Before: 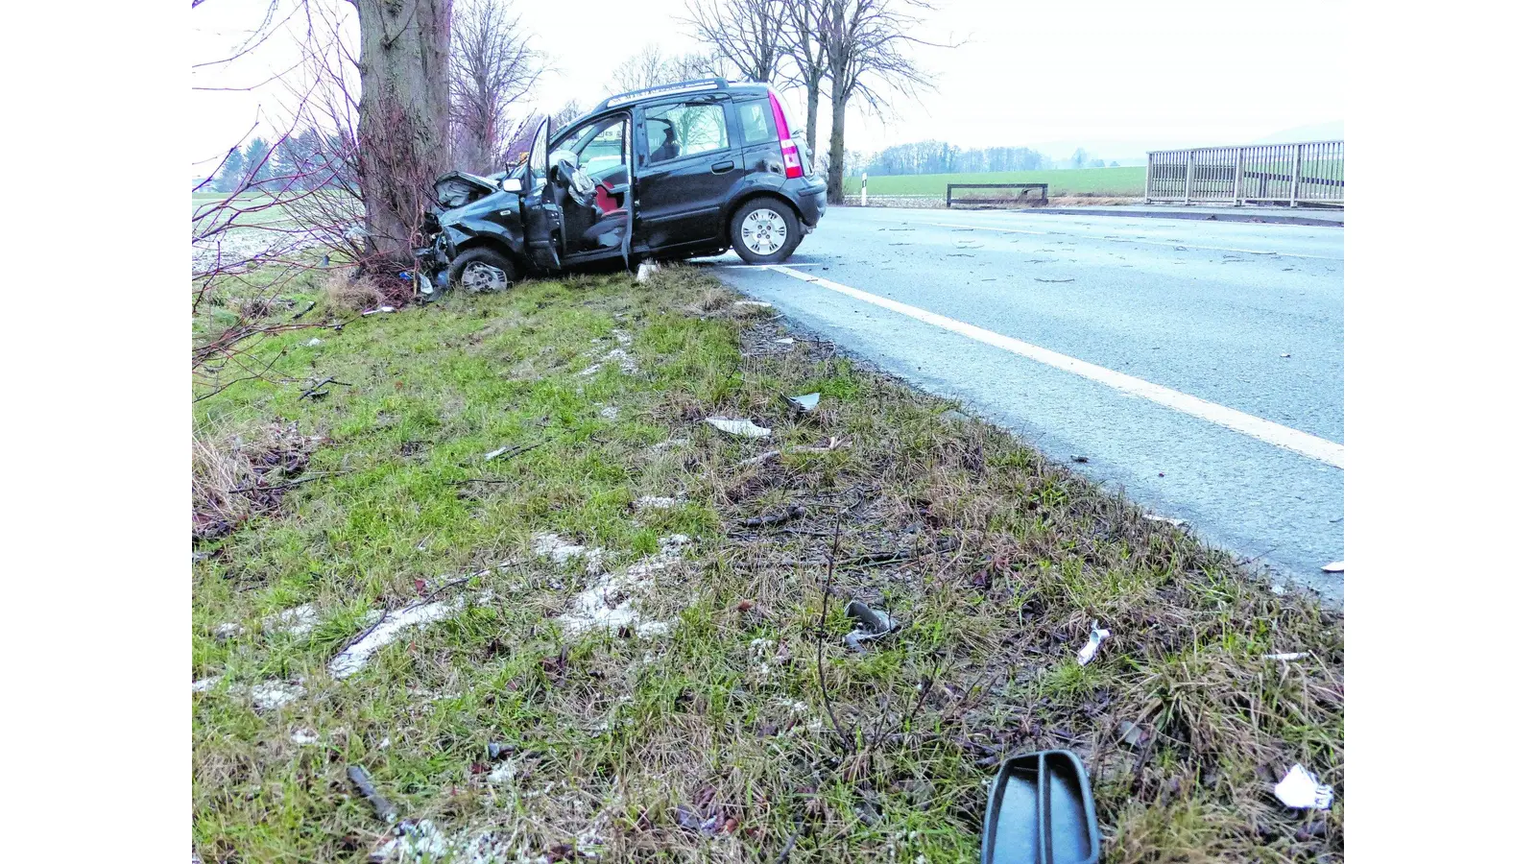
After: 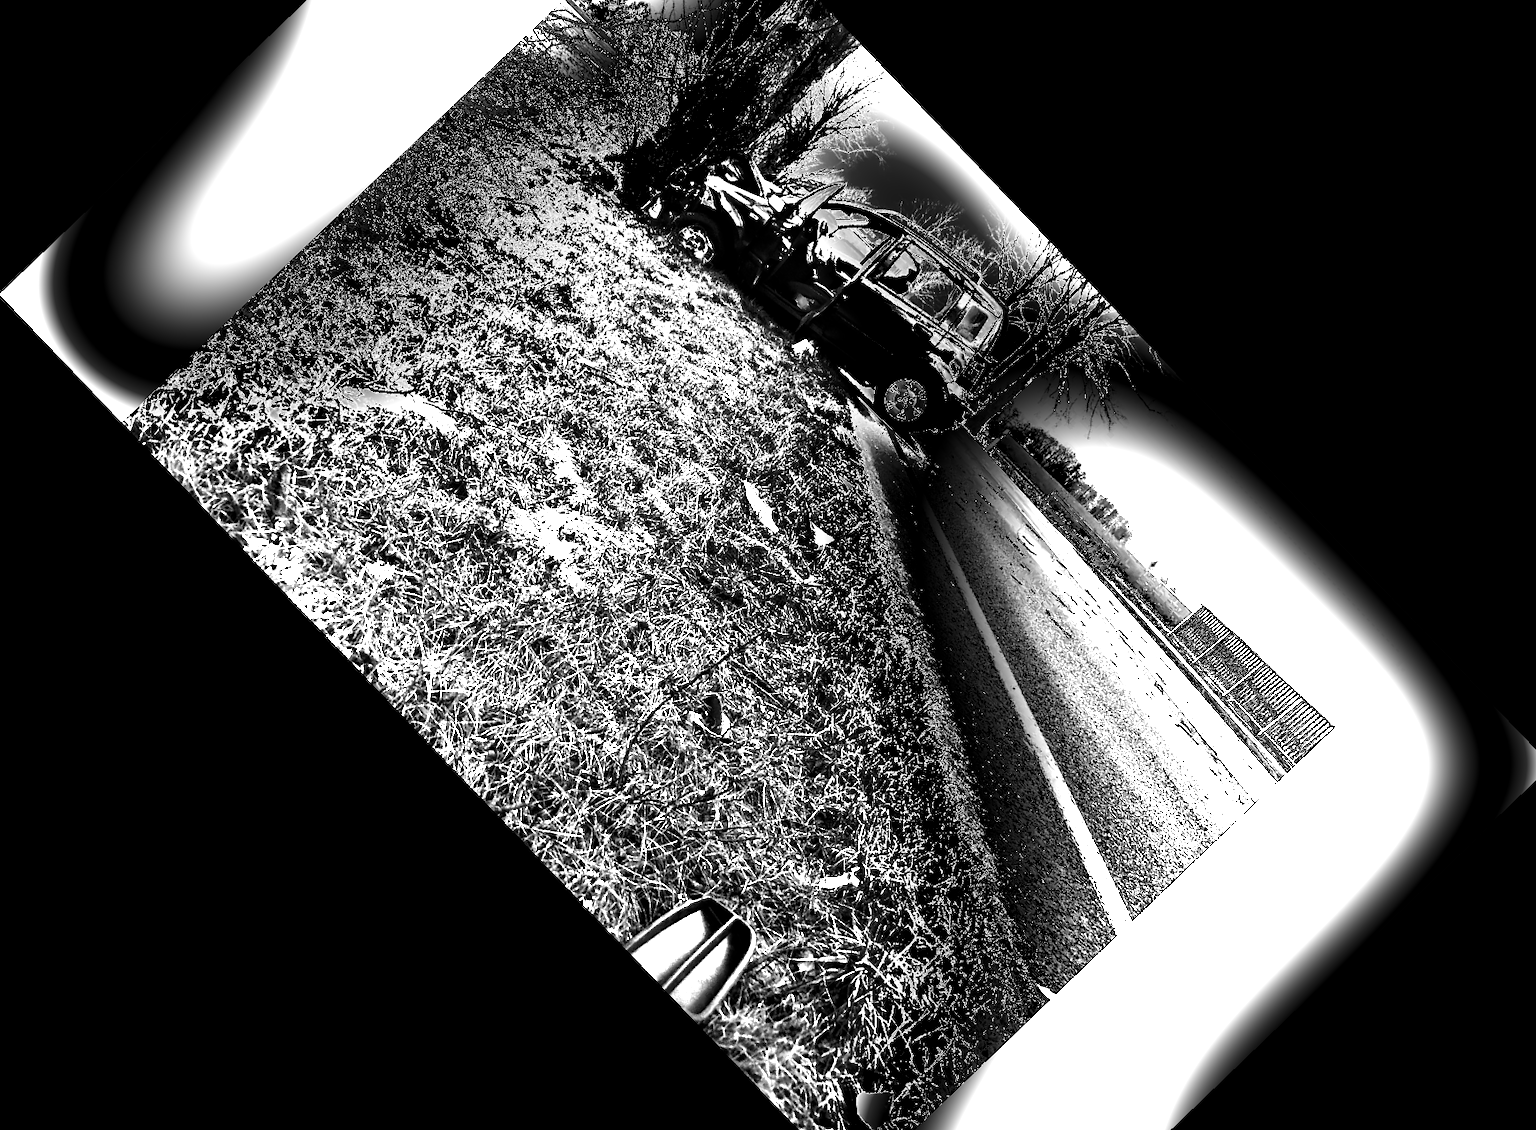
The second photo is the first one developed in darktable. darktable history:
crop and rotate: angle -46.26°, top 16.234%, right 0.912%, bottom 11.704%
contrast brightness saturation: contrast 0.02, brightness -1, saturation -1
exposure: black level correction 0, exposure 1.45 EV, compensate exposure bias true, compensate highlight preservation false
shadows and highlights: radius 118.69, shadows 42.21, highlights -61.56, soften with gaussian
